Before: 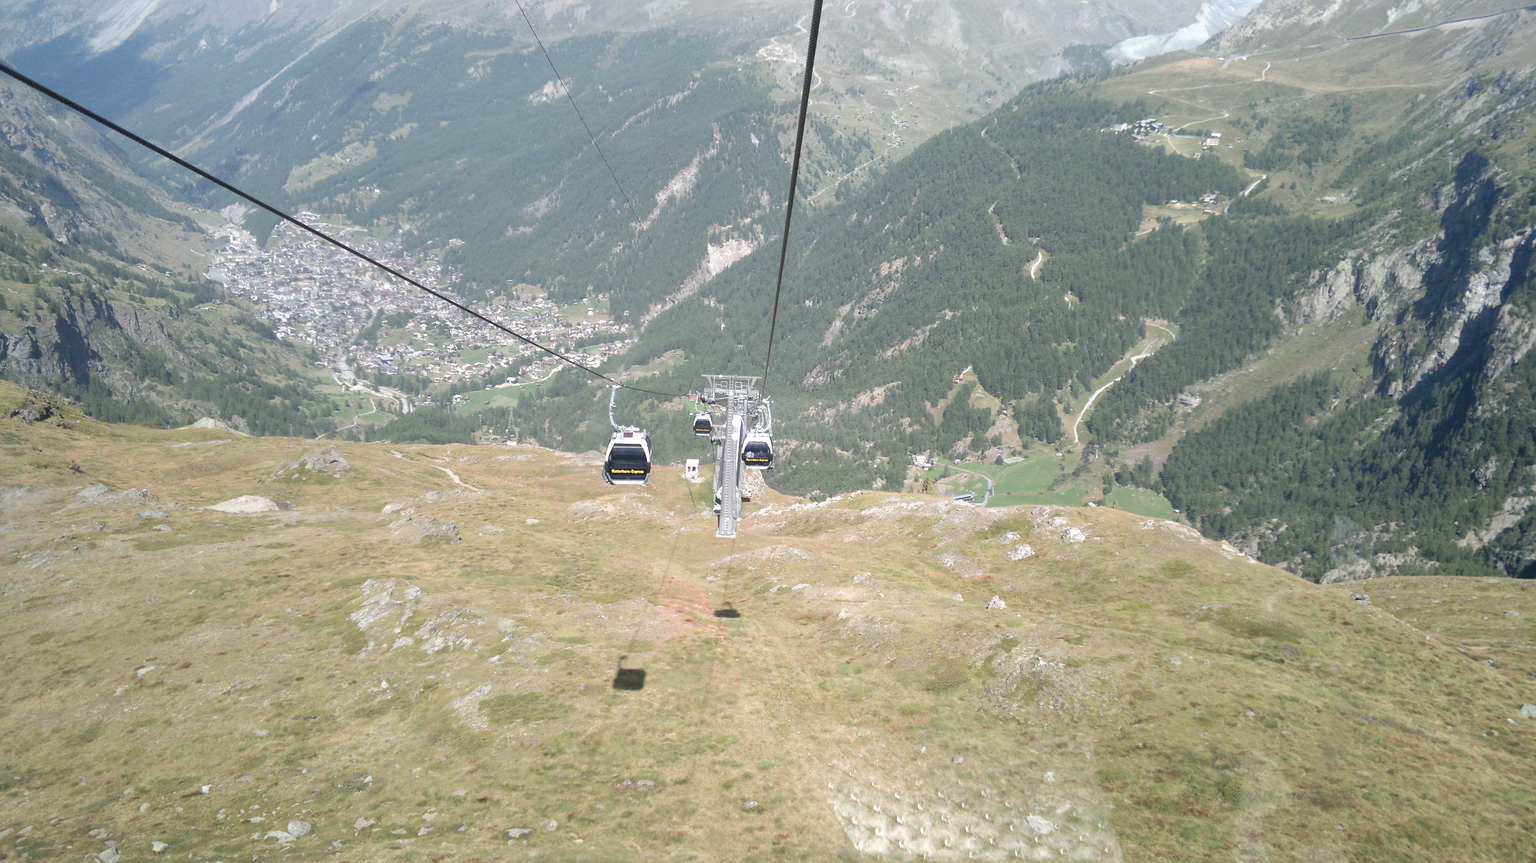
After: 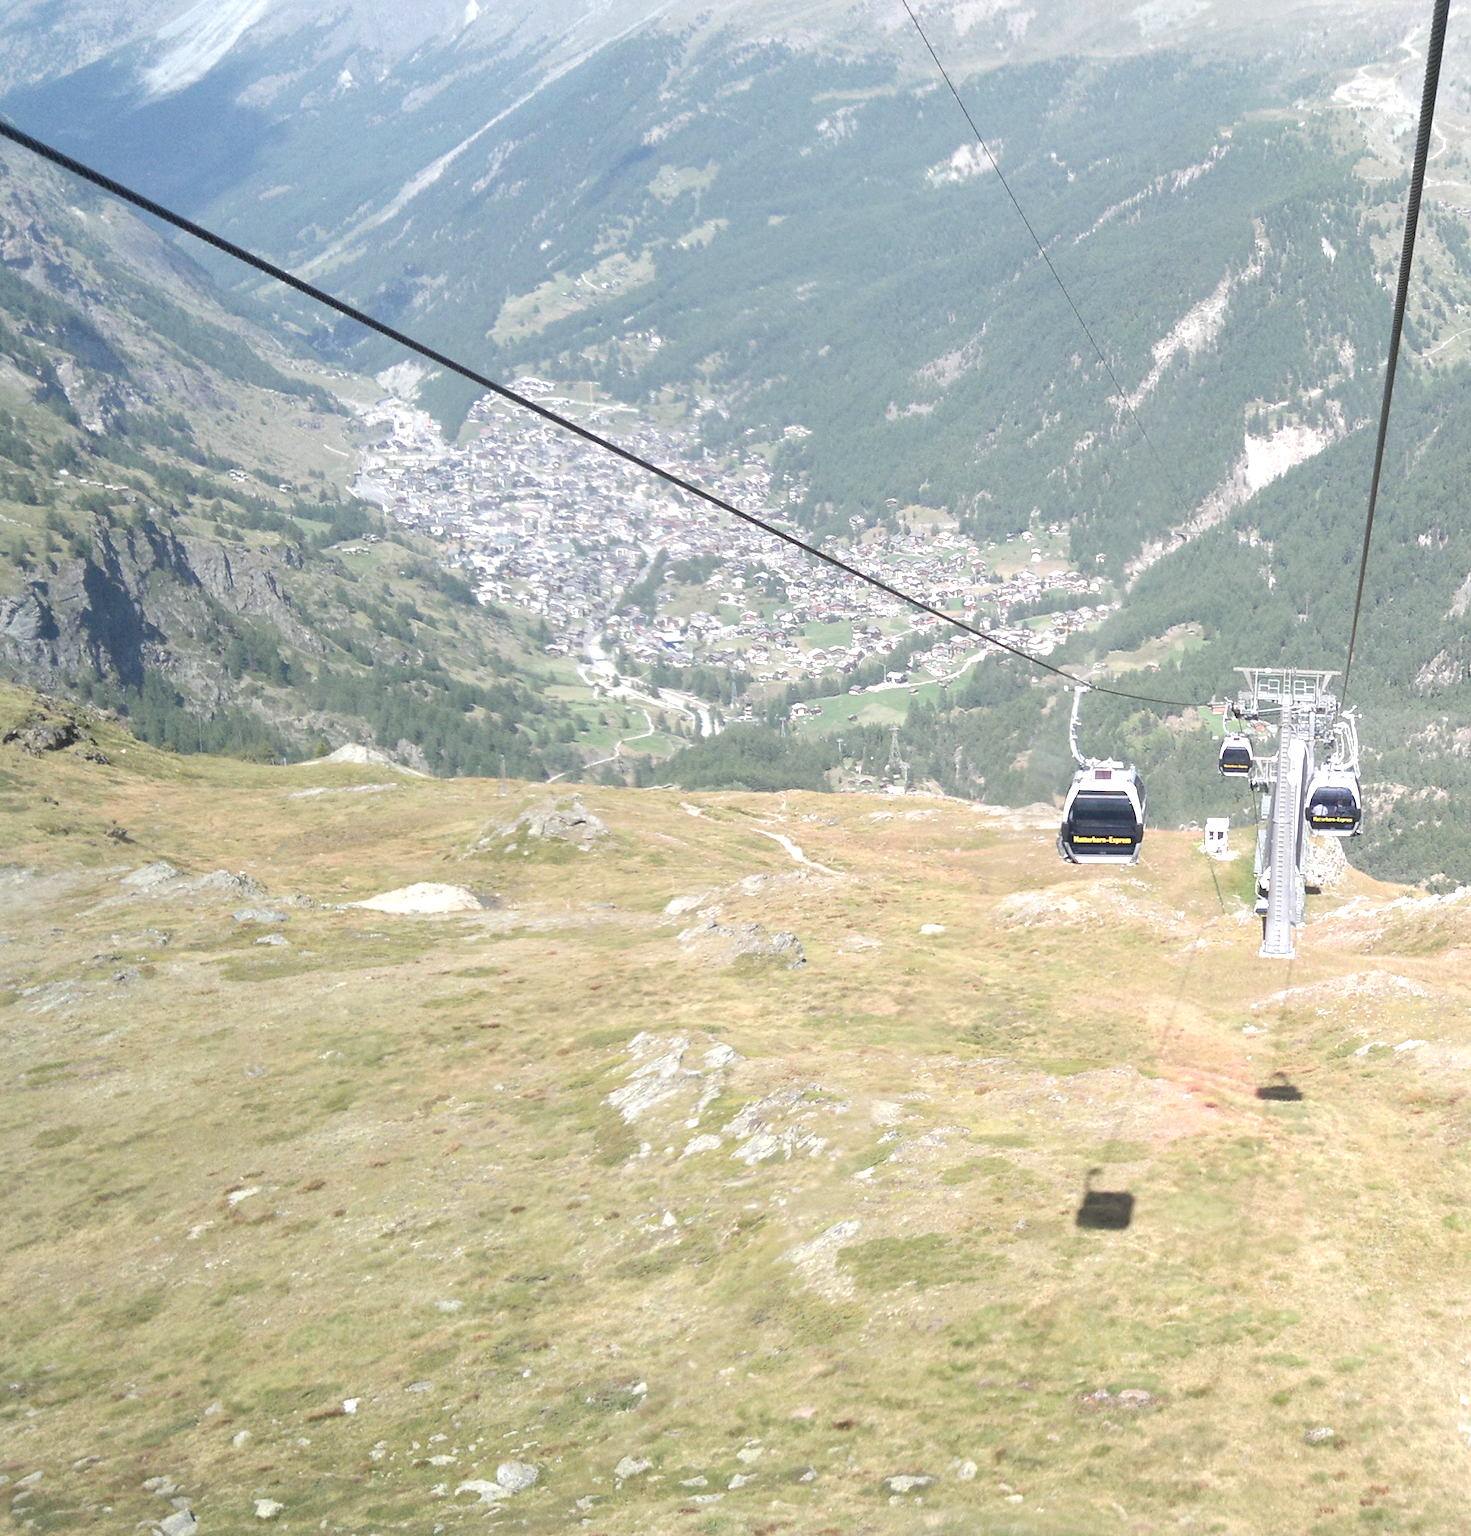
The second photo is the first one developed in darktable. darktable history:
crop: left 0.587%, right 45.588%, bottom 0.086%
exposure: black level correction 0.001, exposure 0.5 EV, compensate exposure bias true, compensate highlight preservation false
